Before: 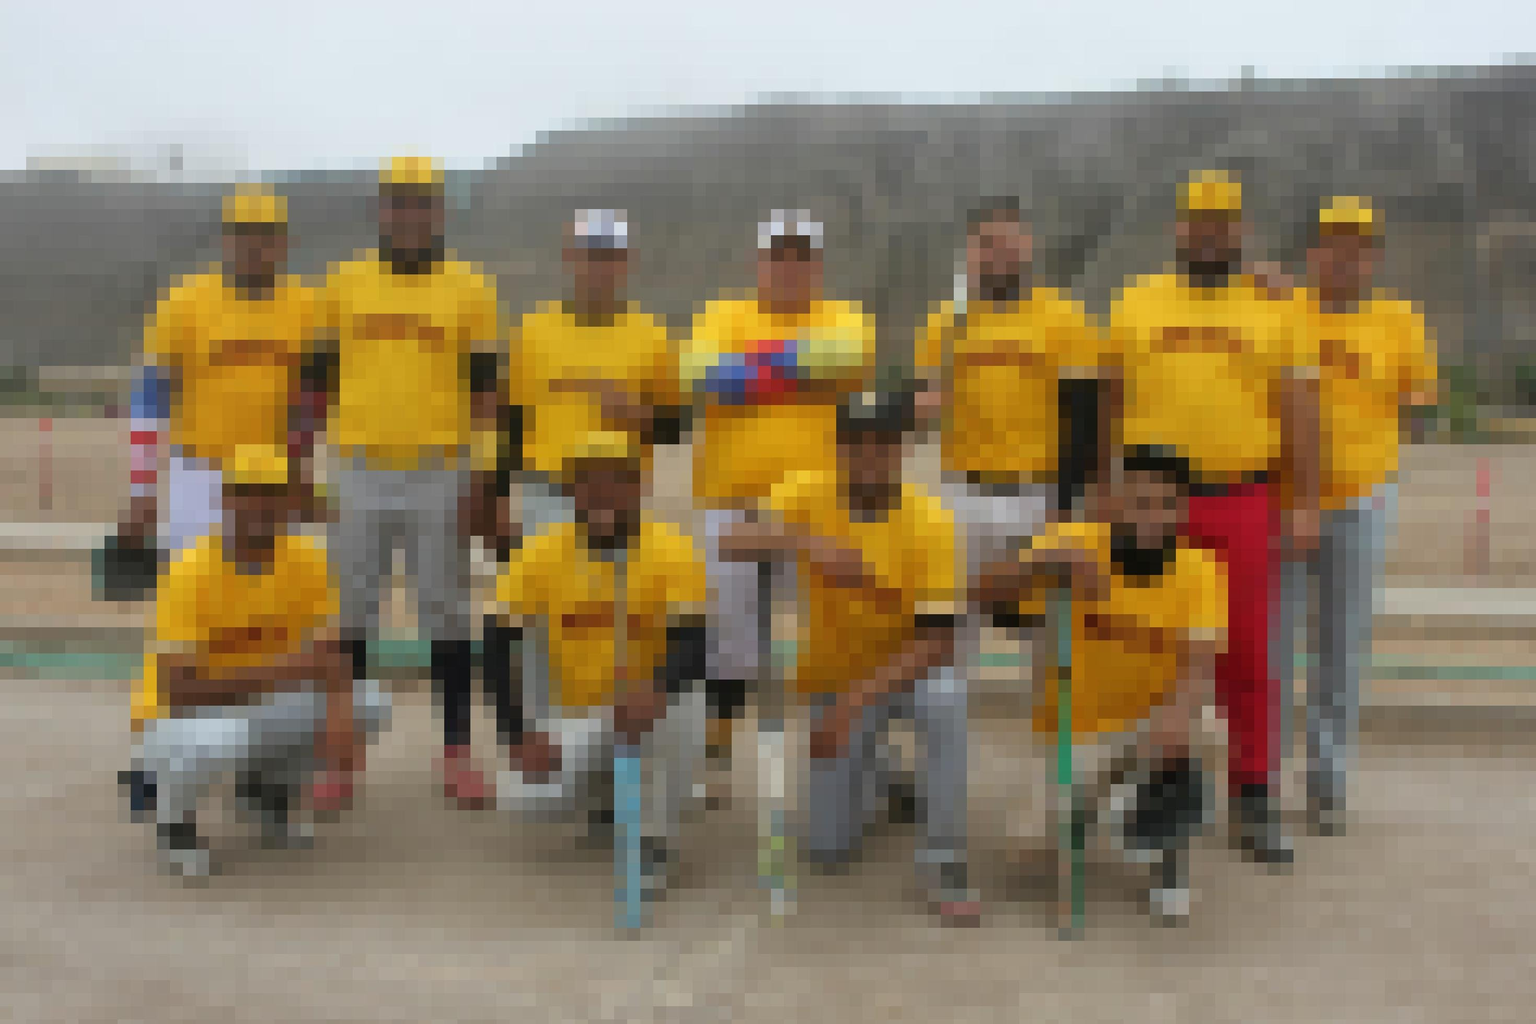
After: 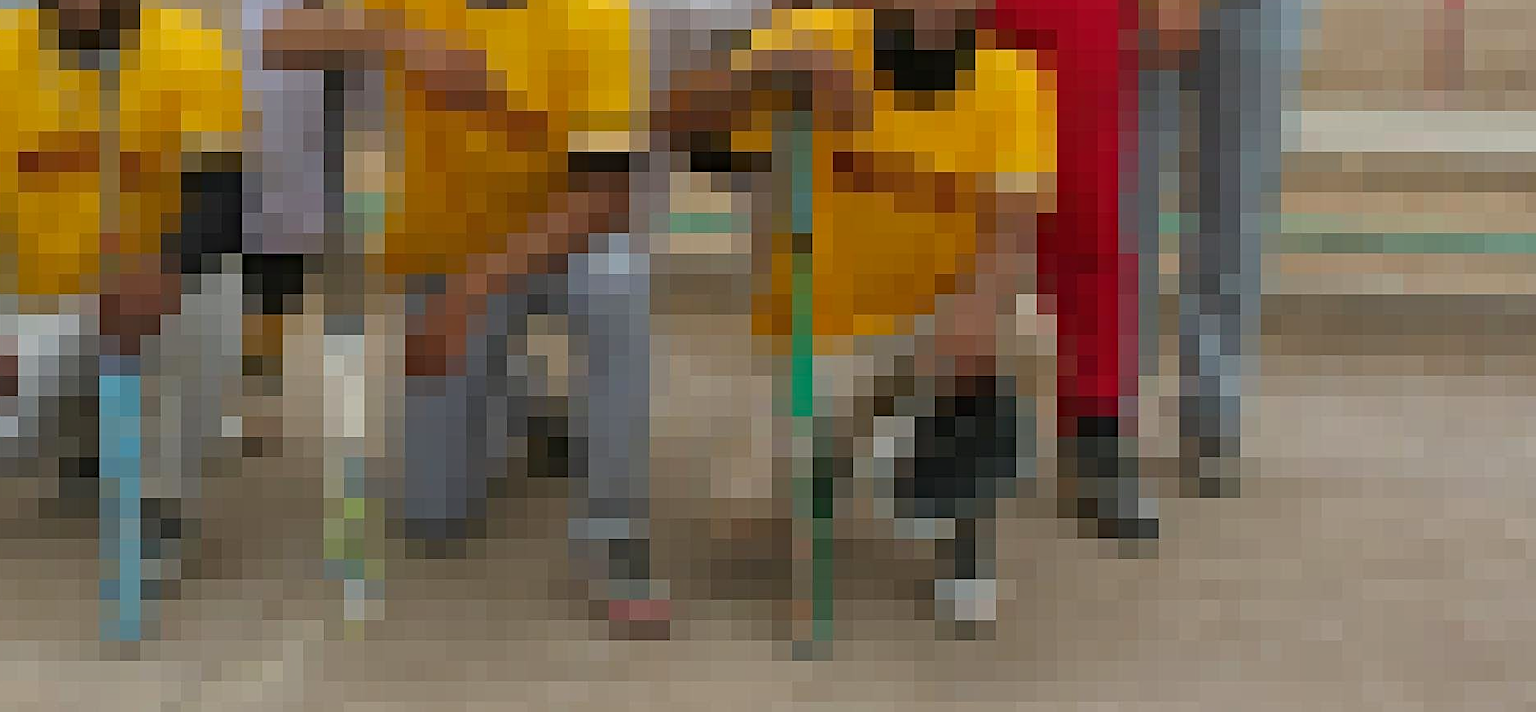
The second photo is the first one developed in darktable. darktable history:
haze removal: compatibility mode true, adaptive false
sharpen: on, module defaults
crop and rotate: left 35.832%, top 50.526%, bottom 4.797%
